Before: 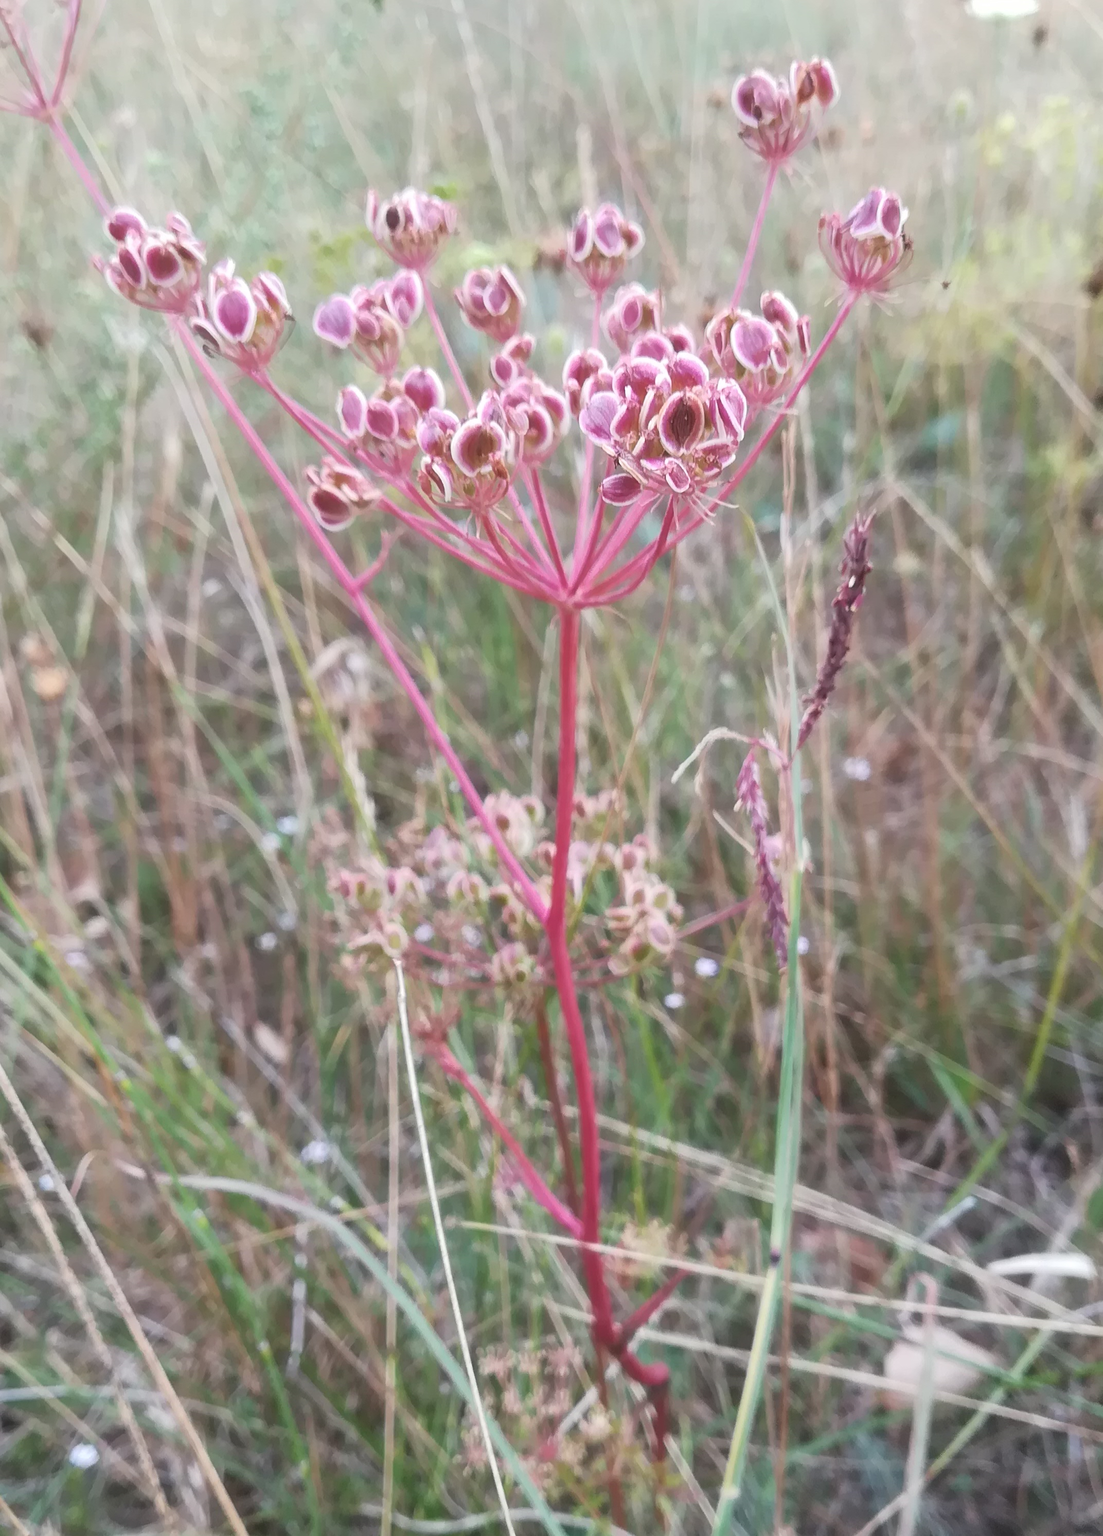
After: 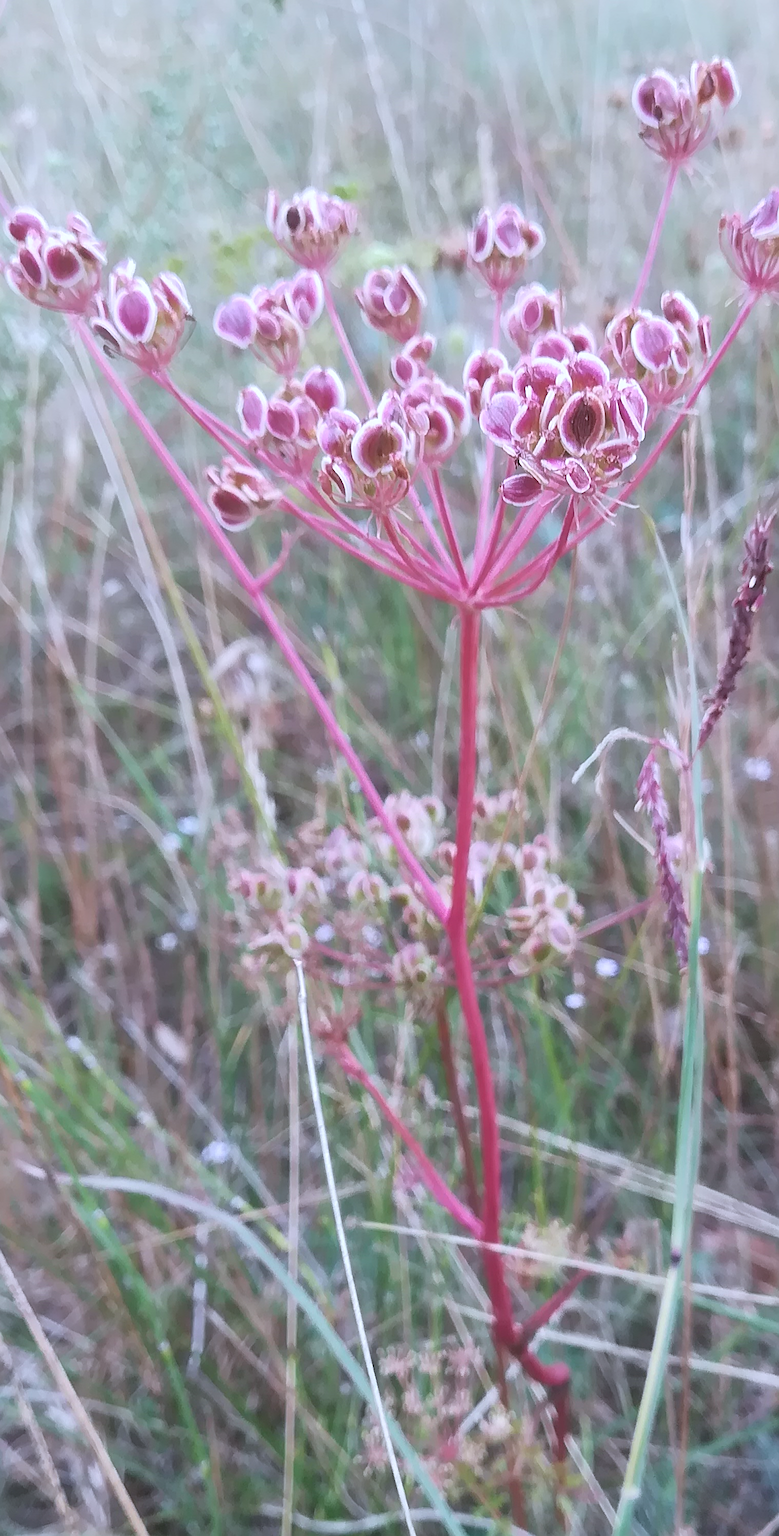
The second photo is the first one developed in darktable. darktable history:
color calibration: illuminant as shot in camera, x 0.37, y 0.382, temperature 4318.92 K
crop and rotate: left 9.053%, right 20.33%
sharpen: amount 0.595
